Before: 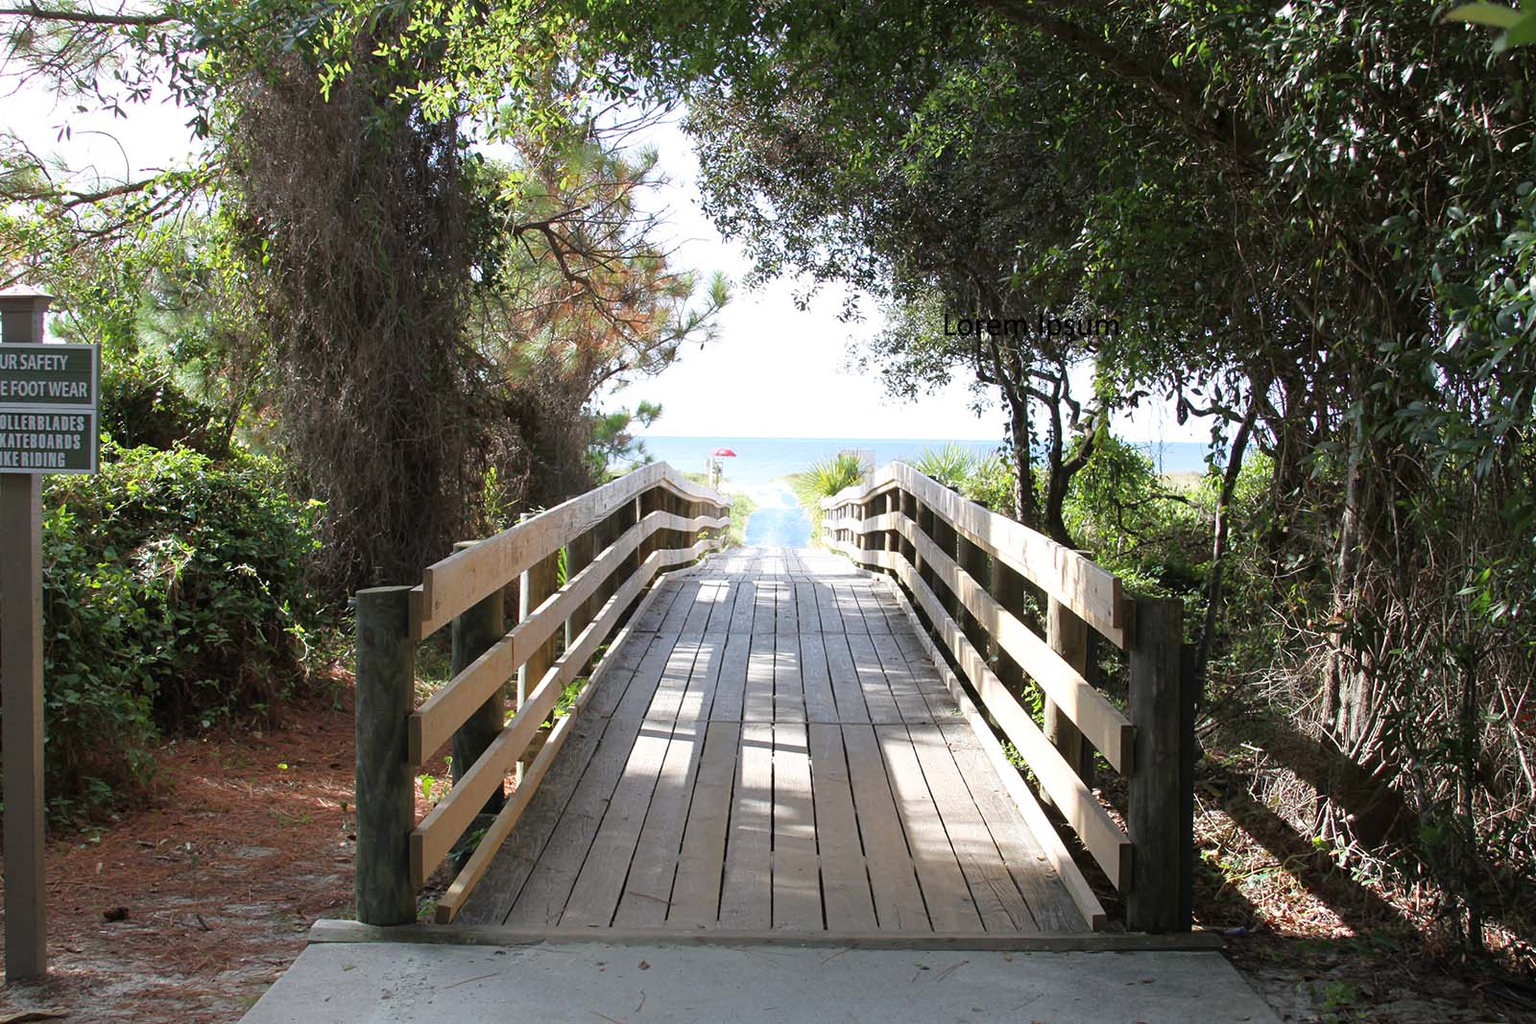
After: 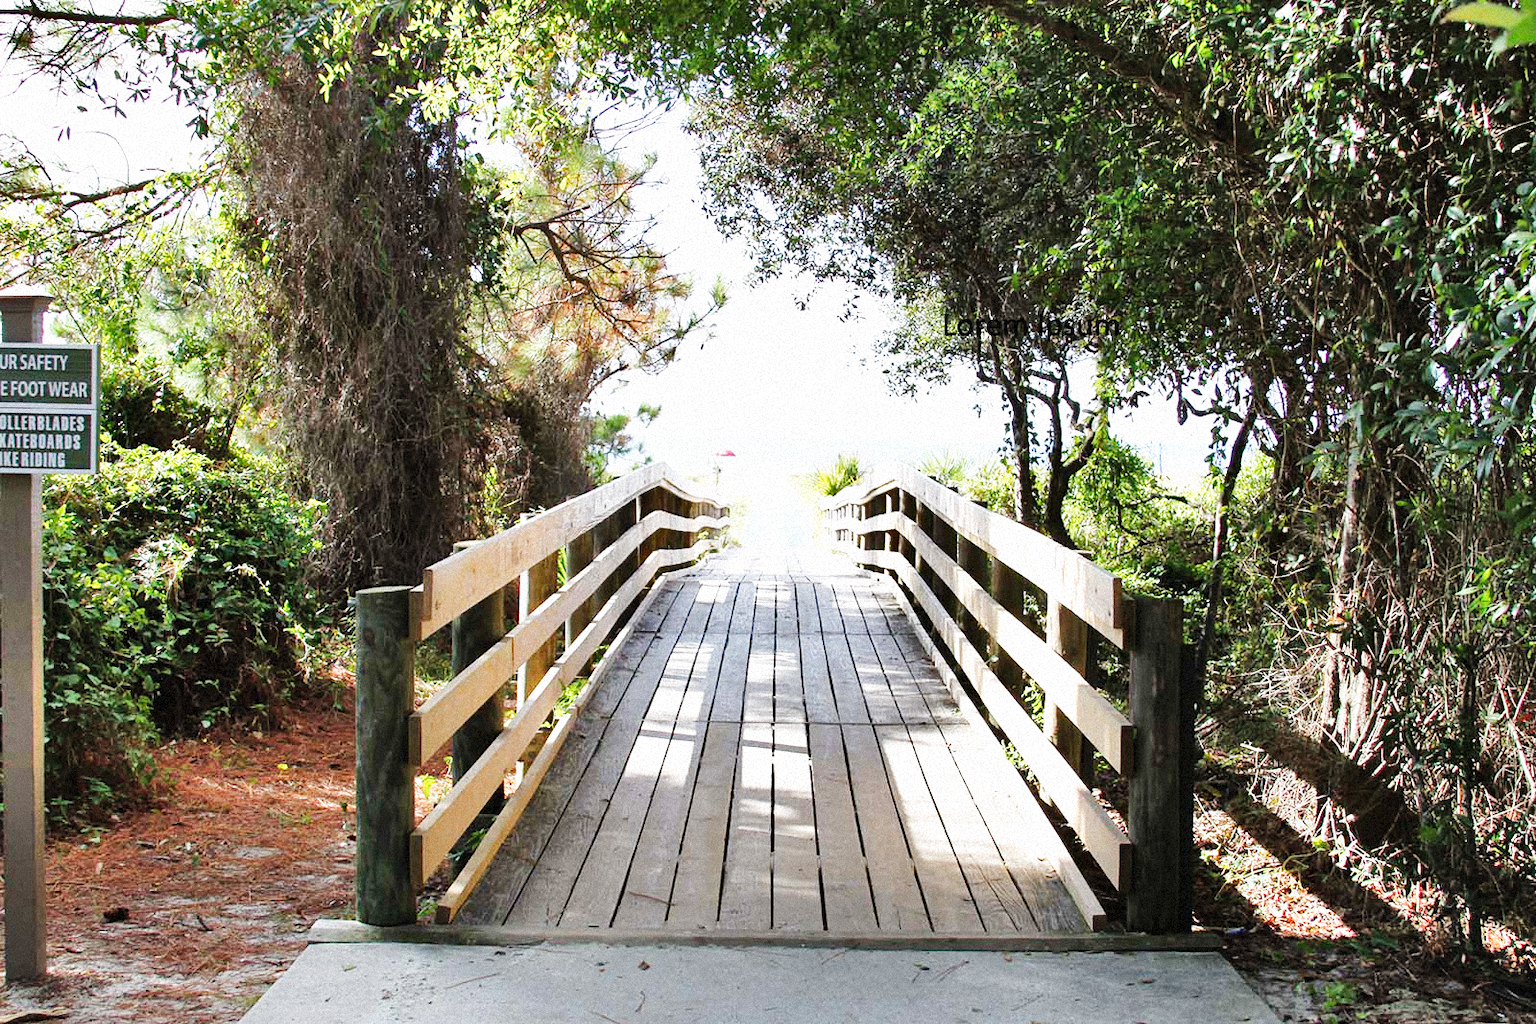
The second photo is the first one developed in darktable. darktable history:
base curve: curves: ch0 [(0, 0.003) (0.001, 0.002) (0.006, 0.004) (0.02, 0.022) (0.048, 0.086) (0.094, 0.234) (0.162, 0.431) (0.258, 0.629) (0.385, 0.8) (0.548, 0.918) (0.751, 0.988) (1, 1)], preserve colors none
grain: mid-tones bias 0%
shadows and highlights: shadows 75, highlights -60.85, soften with gaussian
